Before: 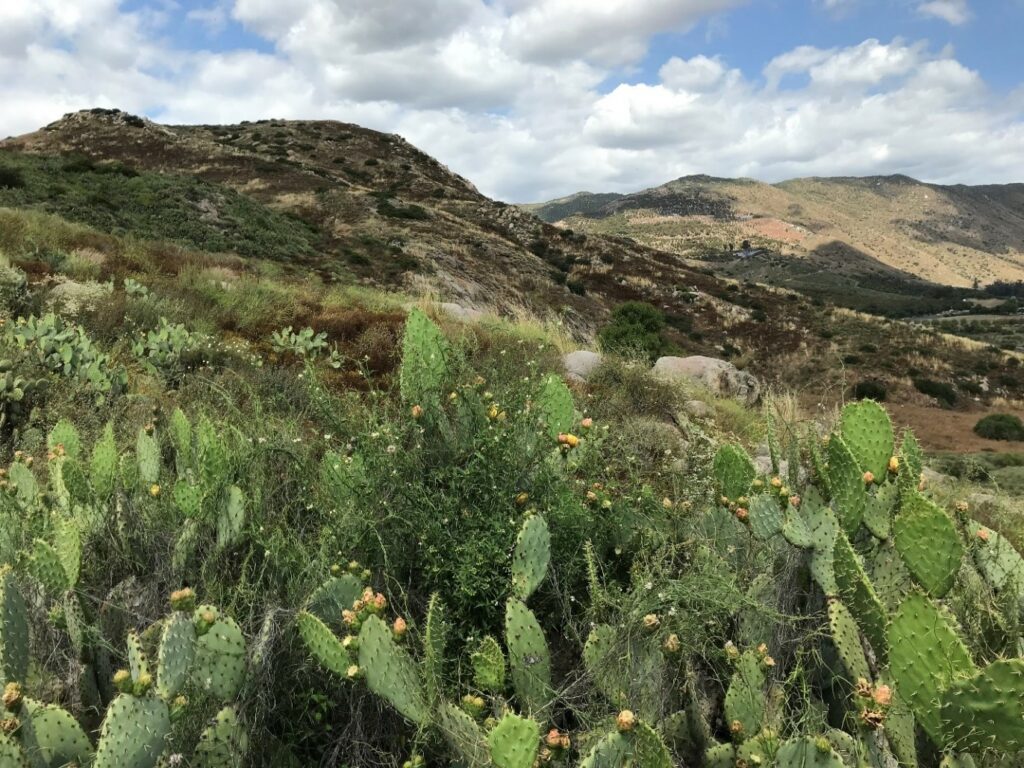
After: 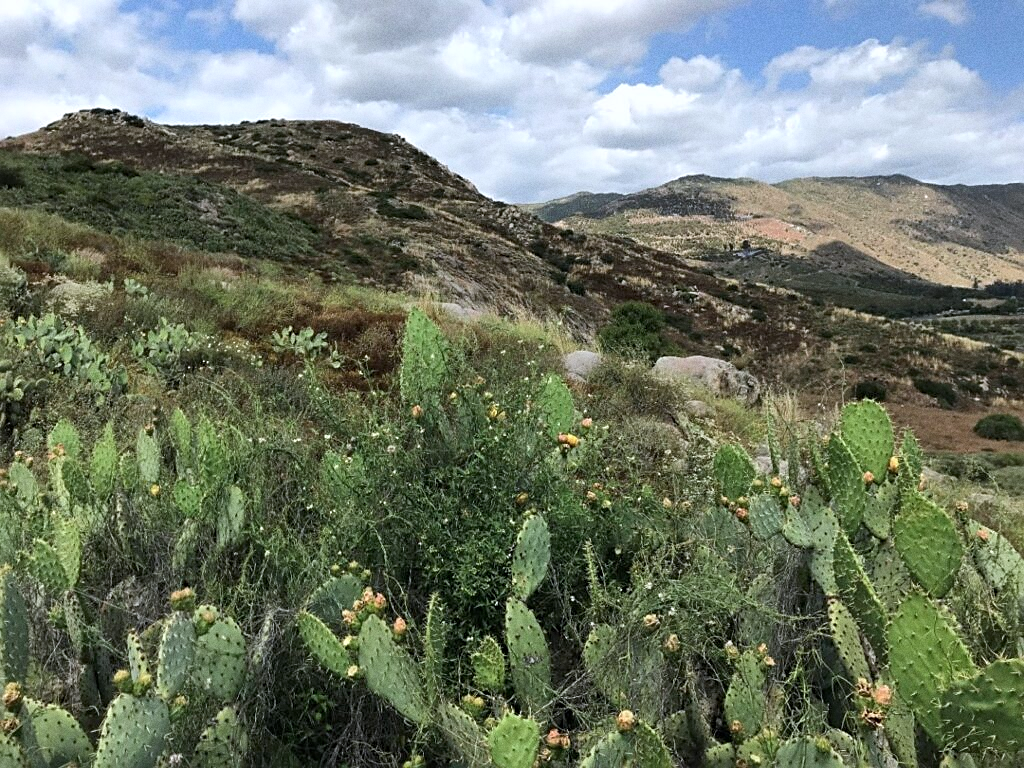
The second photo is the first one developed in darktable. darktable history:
sharpen: on, module defaults
grain: coarseness 22.88 ISO
color calibration: illuminant as shot in camera, x 0.358, y 0.373, temperature 4628.91 K
